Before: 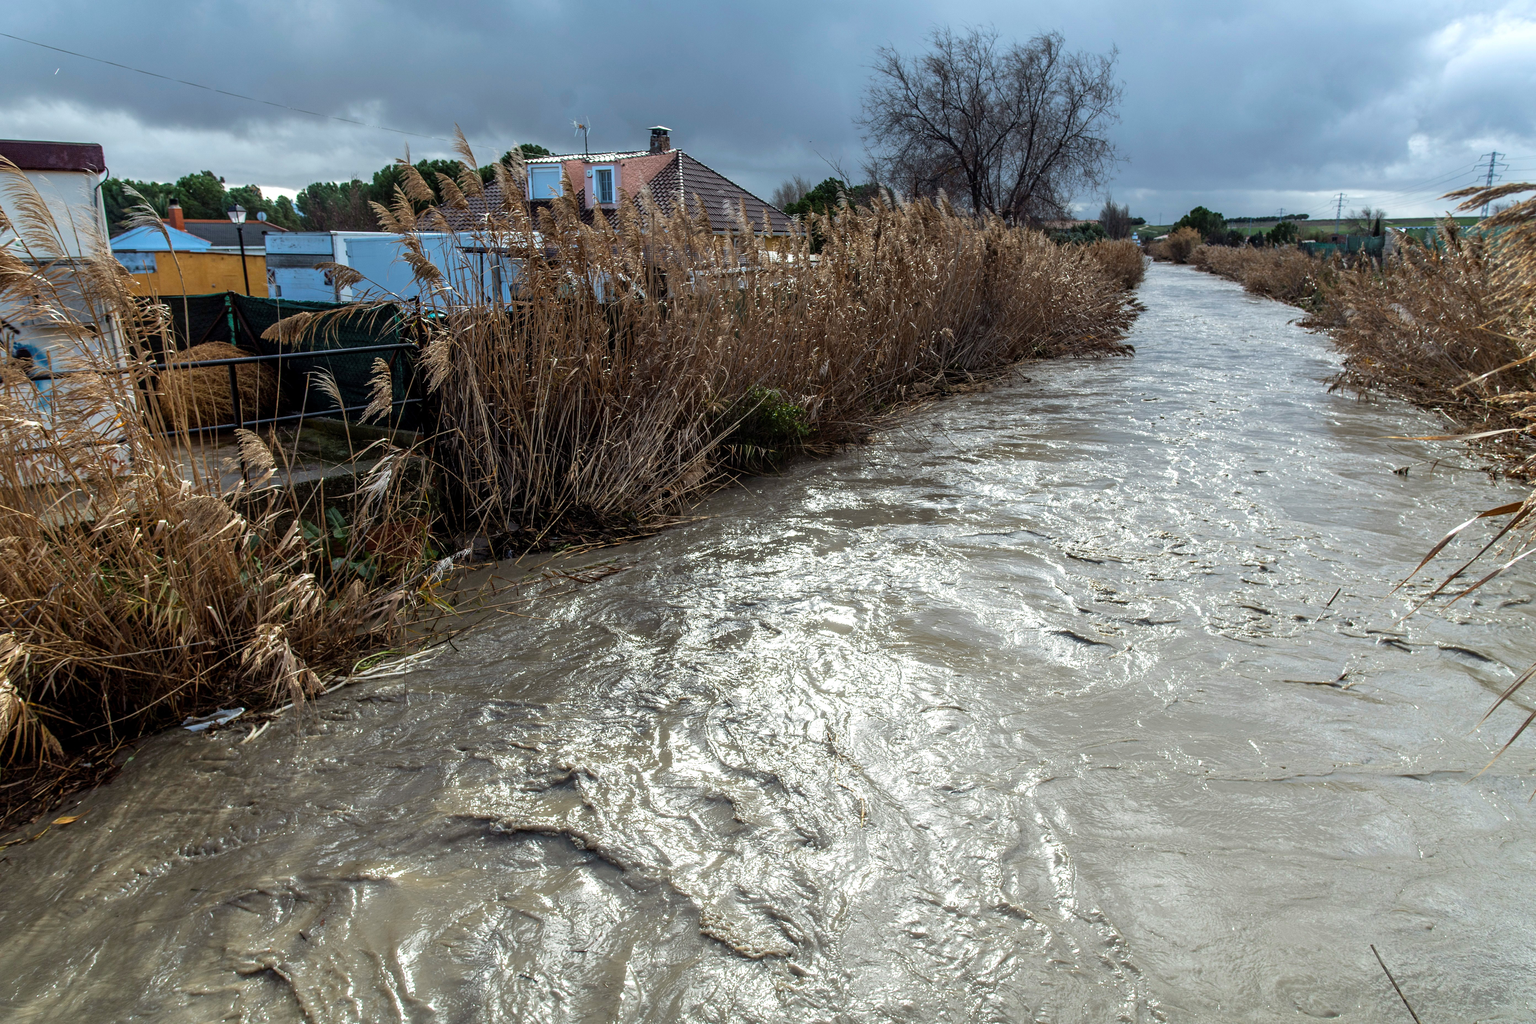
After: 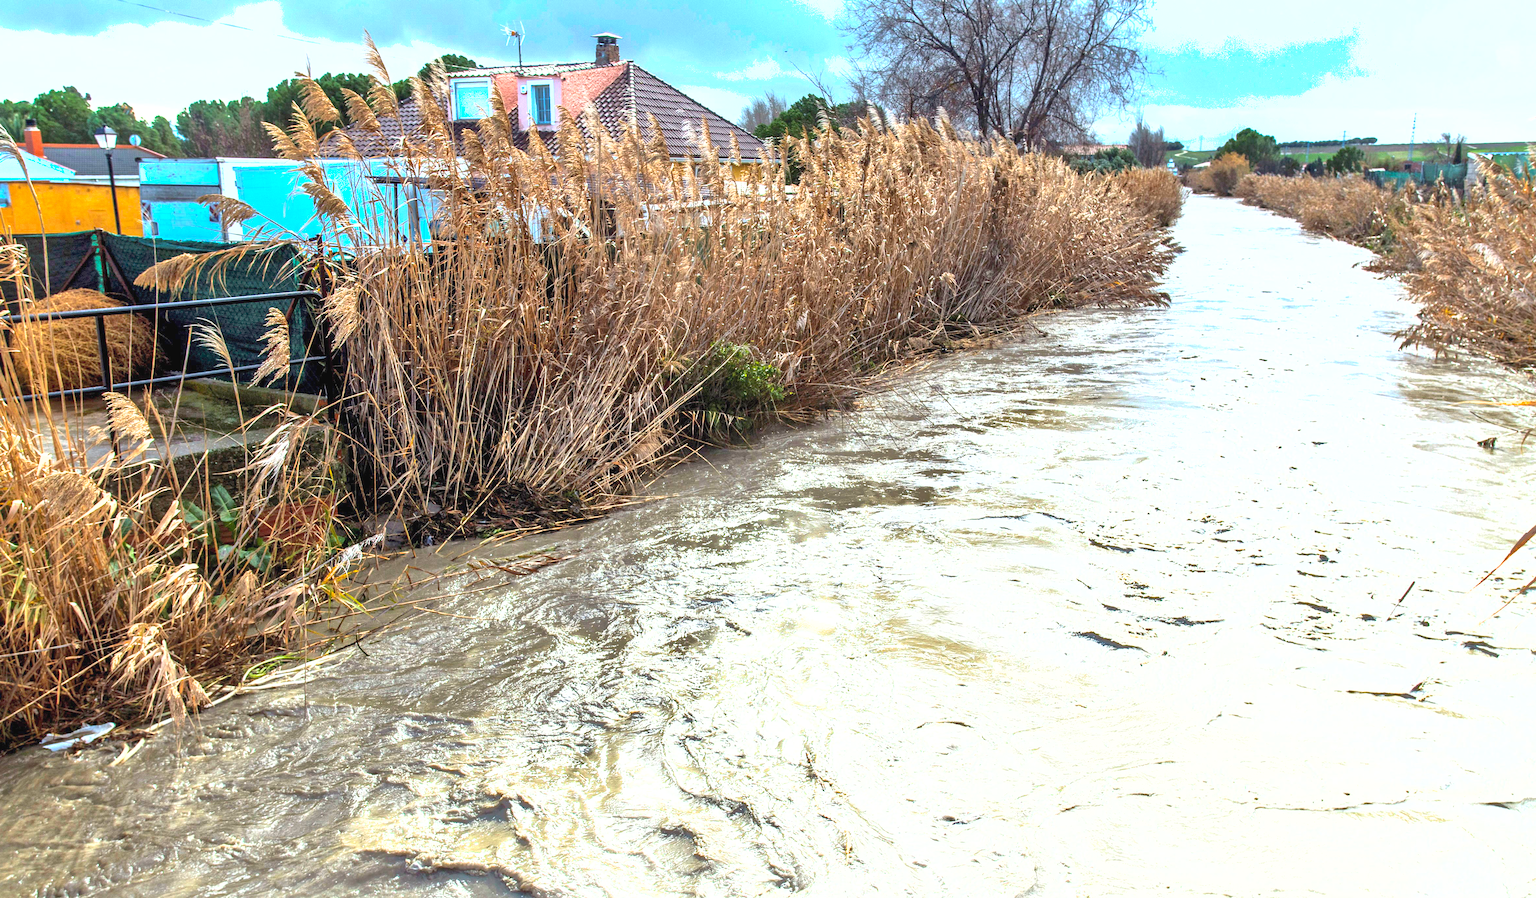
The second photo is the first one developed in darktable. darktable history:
contrast brightness saturation: contrast 0.205, brightness 0.159, saturation 0.224
crop and rotate: left 9.656%, top 9.636%, right 6.026%, bottom 16.353%
exposure: black level correction 0, exposure 1.74 EV, compensate exposure bias true, compensate highlight preservation false
shadows and highlights: shadows 60.5, highlights -60.03
